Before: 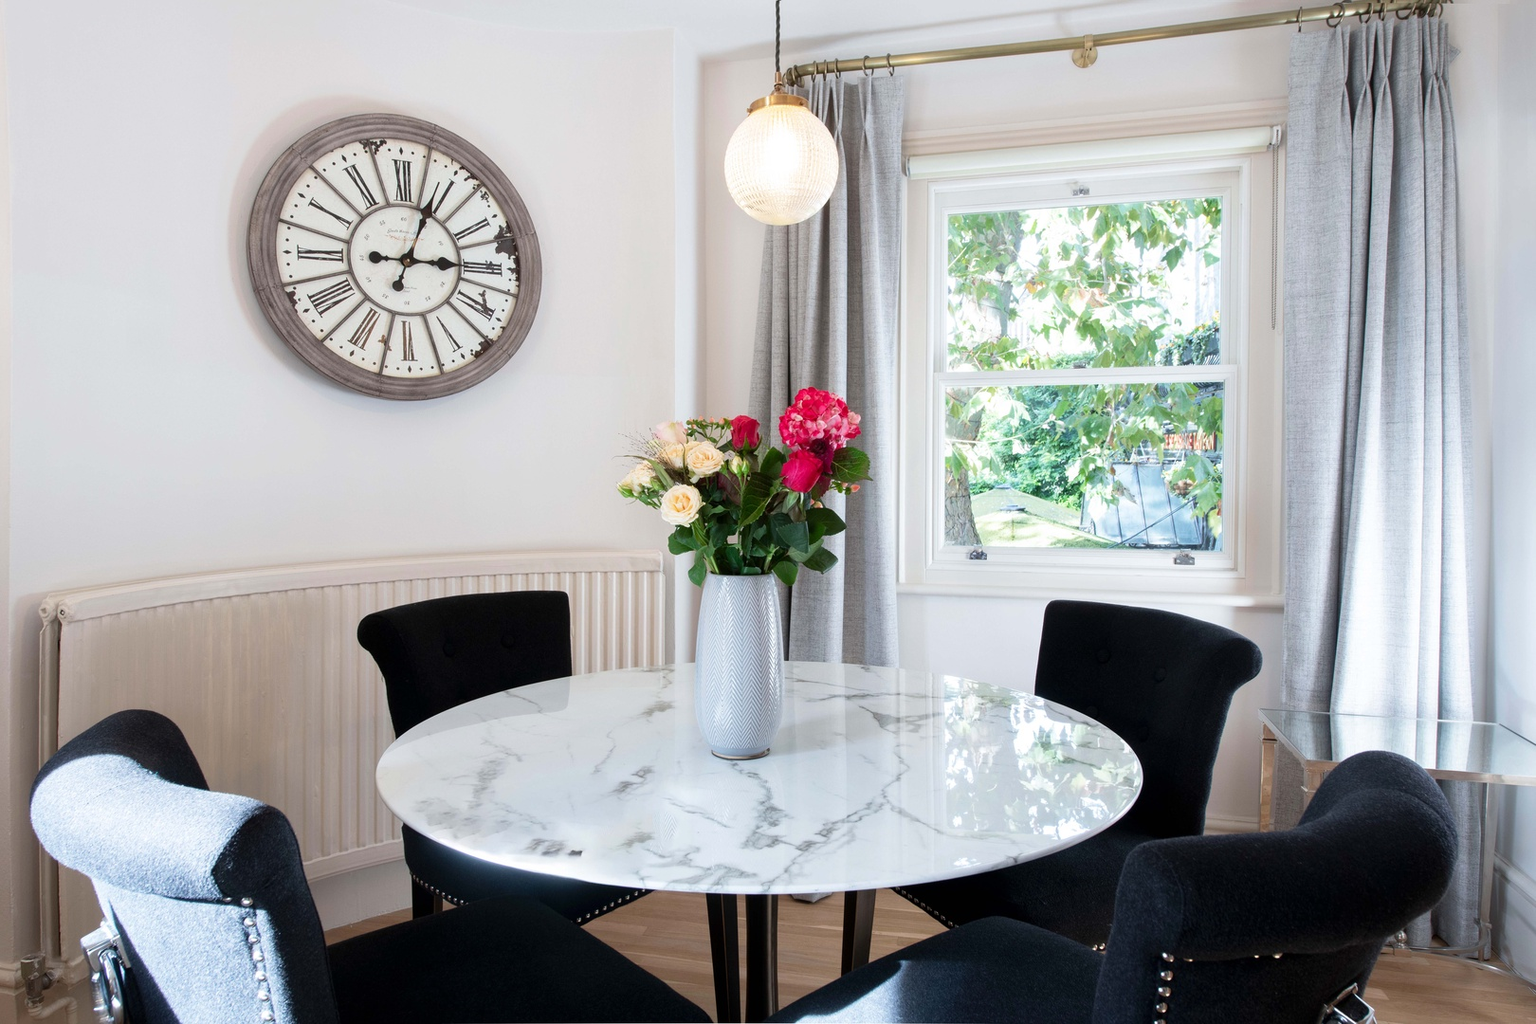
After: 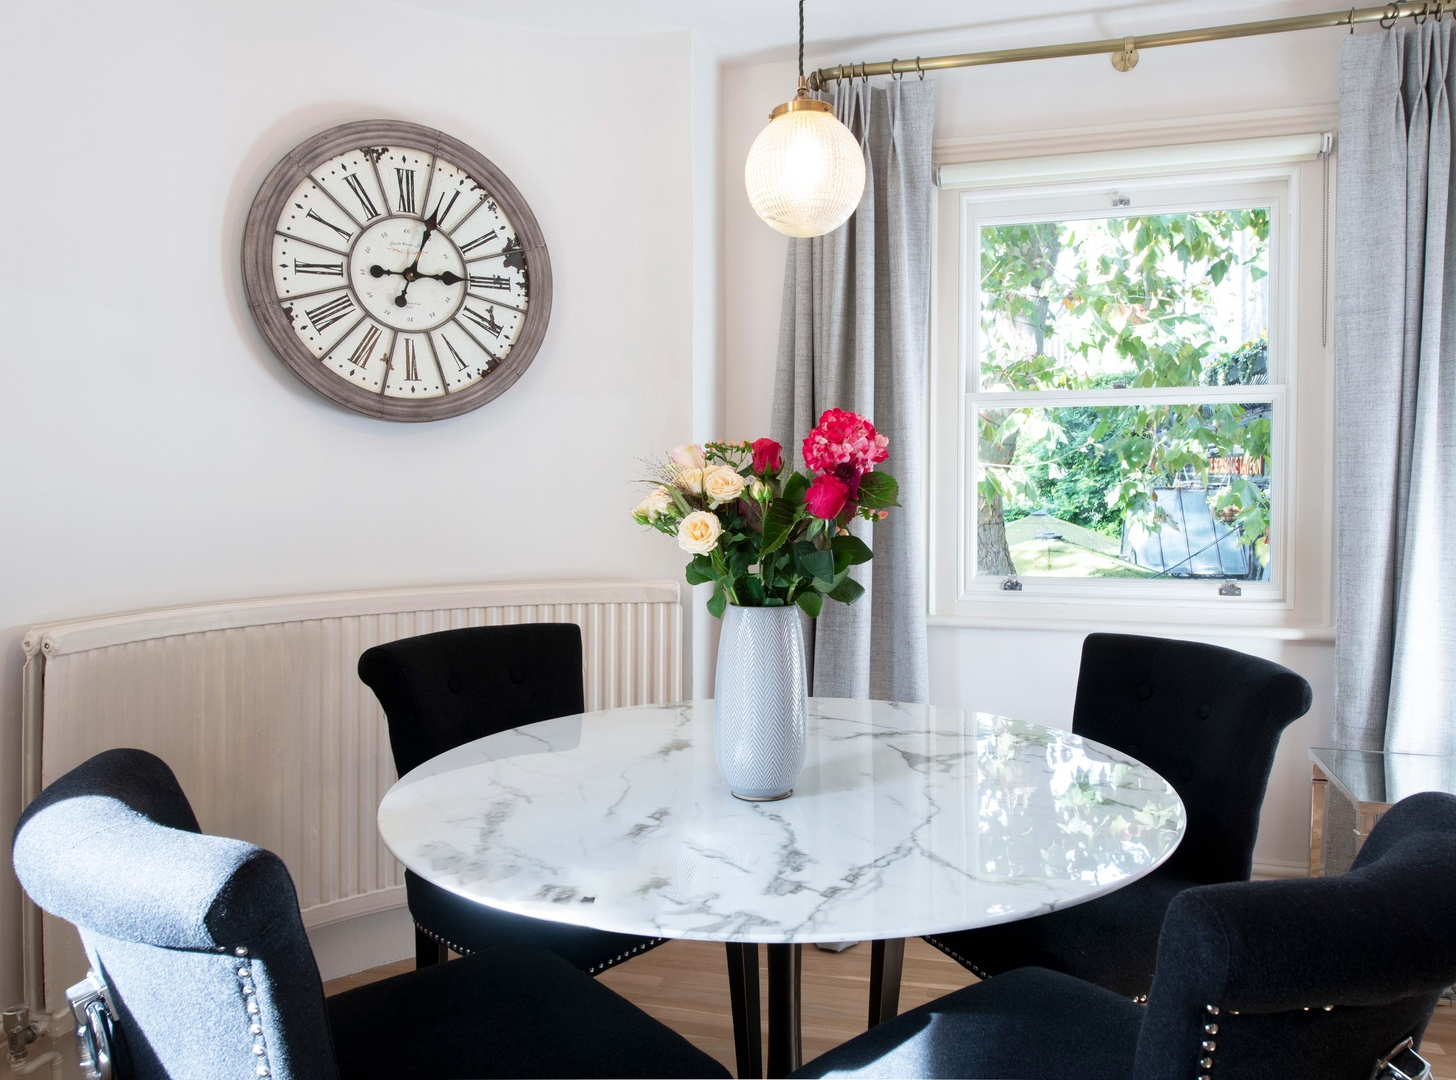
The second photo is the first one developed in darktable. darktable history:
crop and rotate: left 1.175%, right 8.893%
